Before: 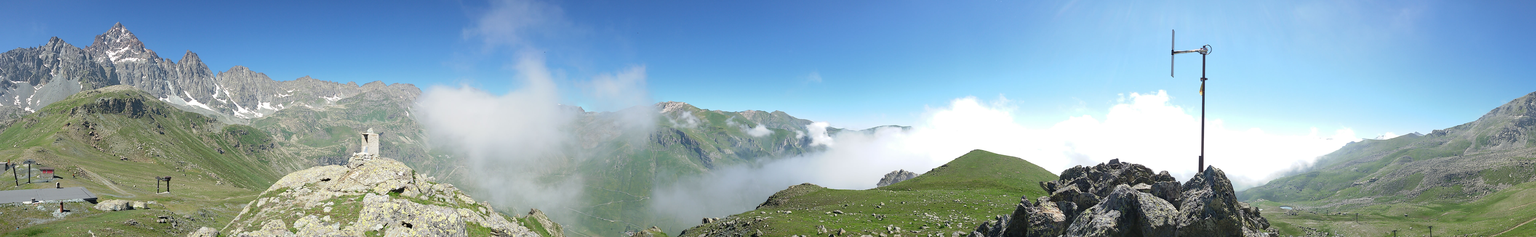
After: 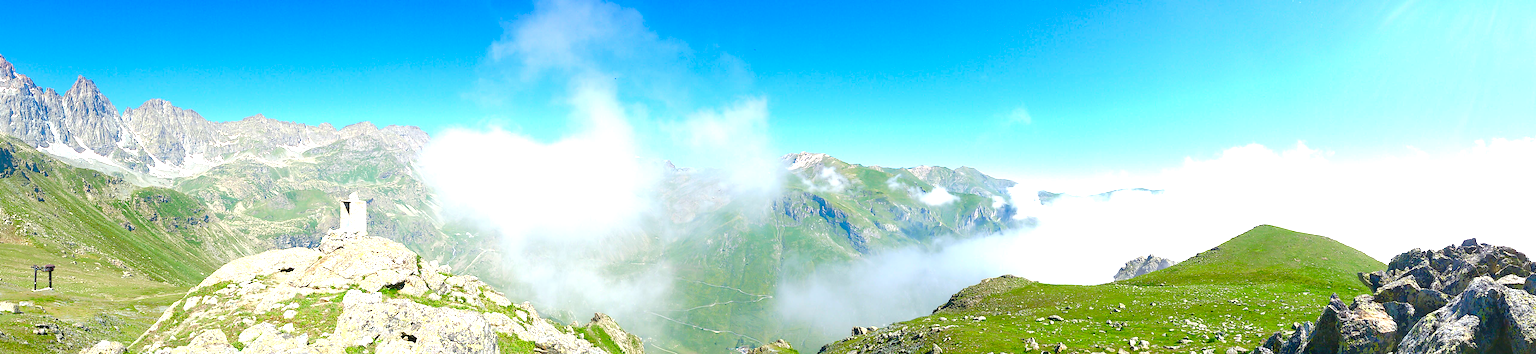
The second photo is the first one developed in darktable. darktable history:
color balance rgb: perceptual saturation grading › global saturation 24.74%, perceptual saturation grading › highlights -51.22%, perceptual saturation grading › mid-tones 19.16%, perceptual saturation grading › shadows 60.98%, global vibrance 50%
crop and rotate: left 8.786%, right 24.548%
contrast brightness saturation: saturation 0.18
exposure: black level correction 0, exposure 0.9 EV, compensate highlight preservation false
